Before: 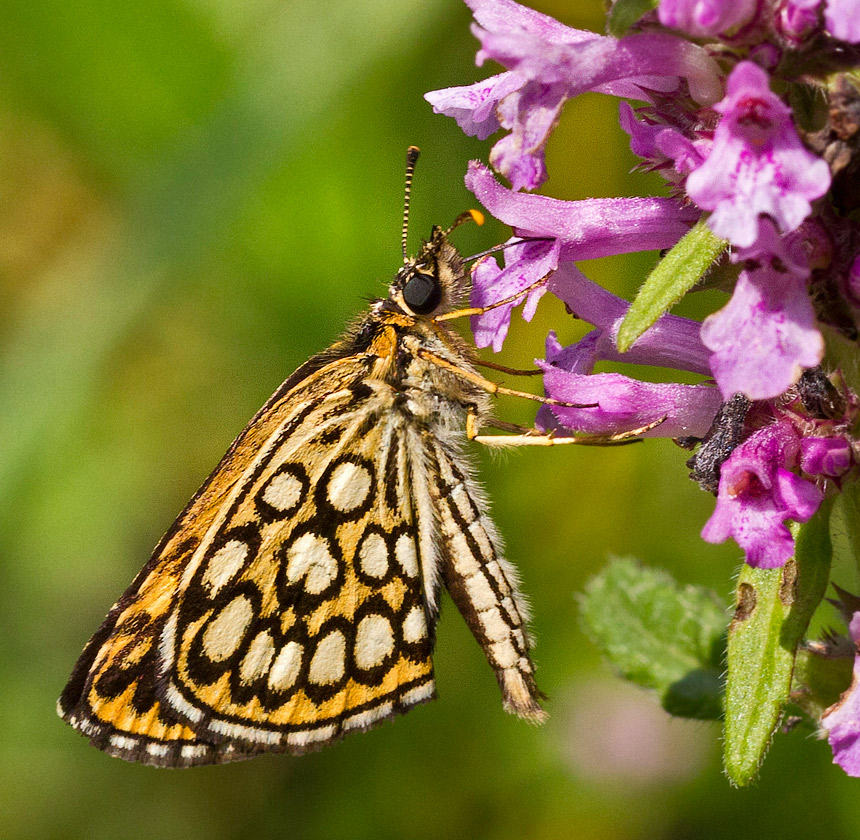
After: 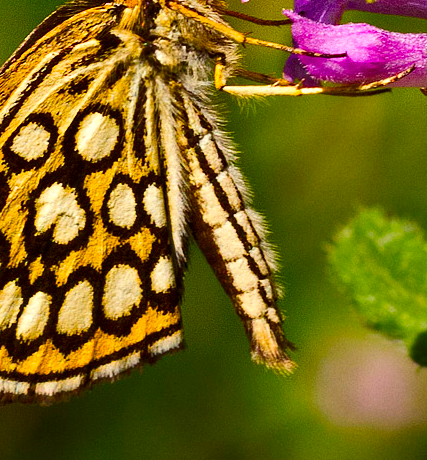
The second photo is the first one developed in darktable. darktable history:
color balance rgb: highlights gain › luminance 6.544%, highlights gain › chroma 1.319%, highlights gain › hue 89.21°, perceptual saturation grading › global saturation 19.305%, global vibrance 20%
crop: left 29.38%, top 41.677%, right 20.899%, bottom 3.503%
contrast brightness saturation: contrast 0.123, brightness -0.115, saturation 0.201
